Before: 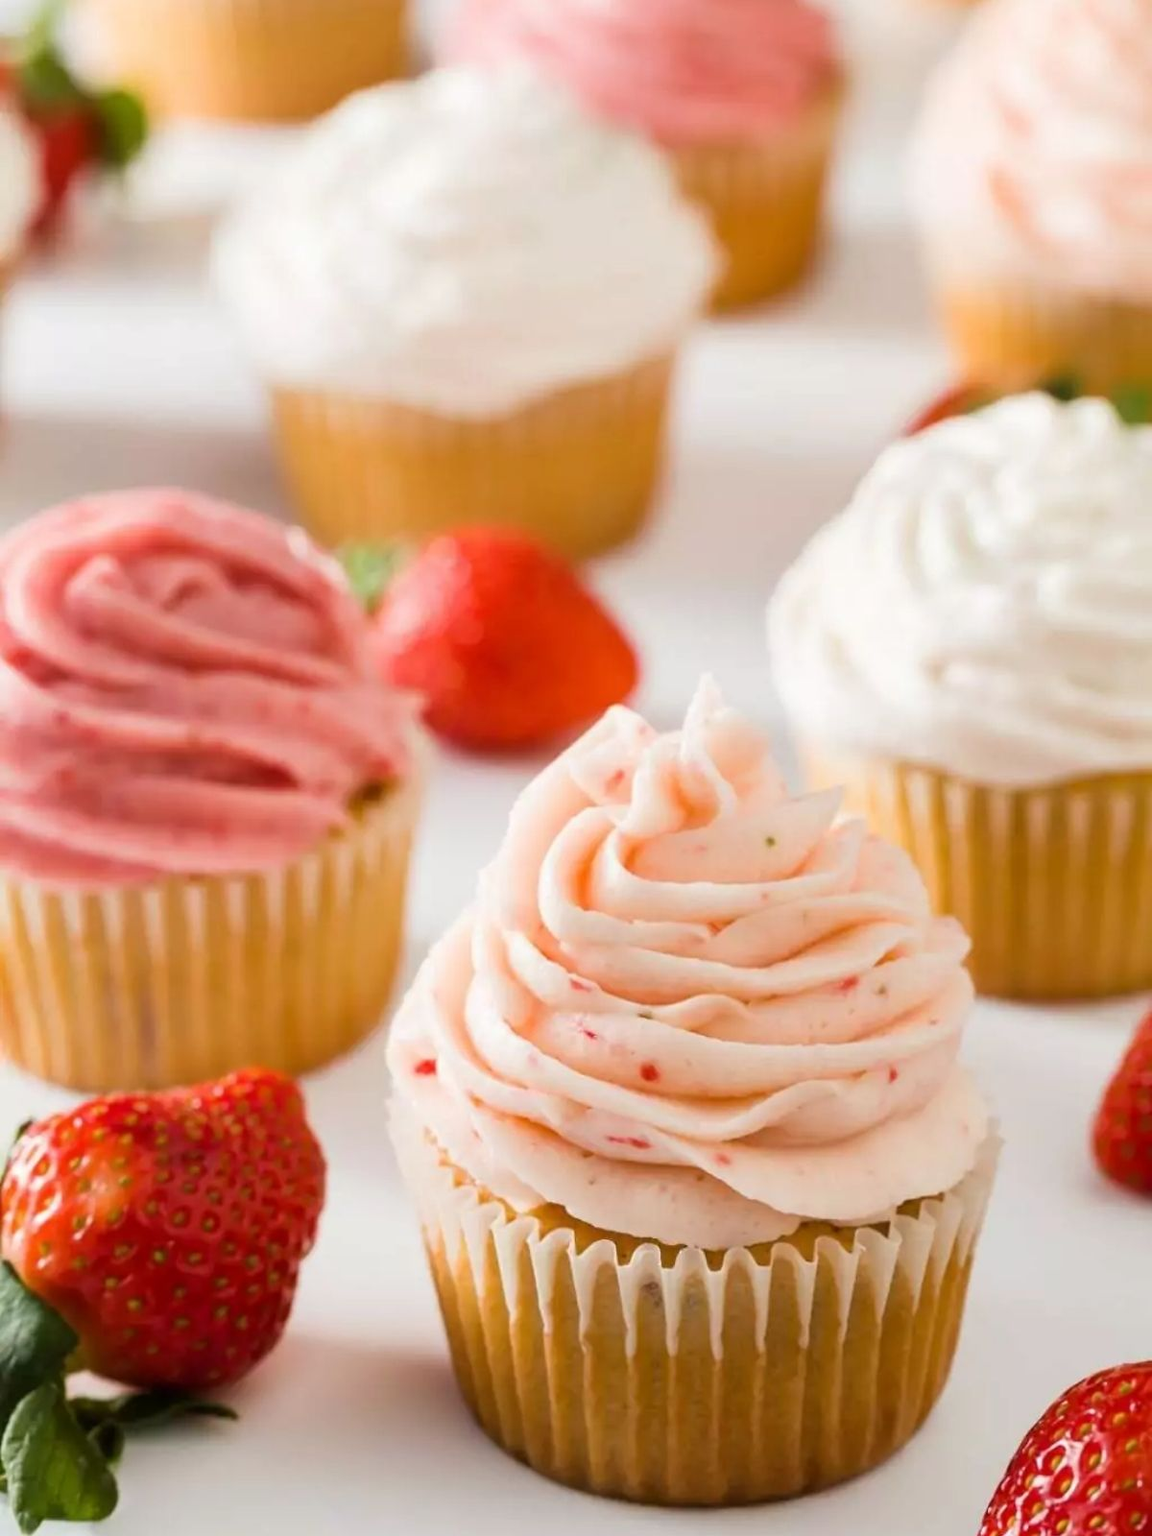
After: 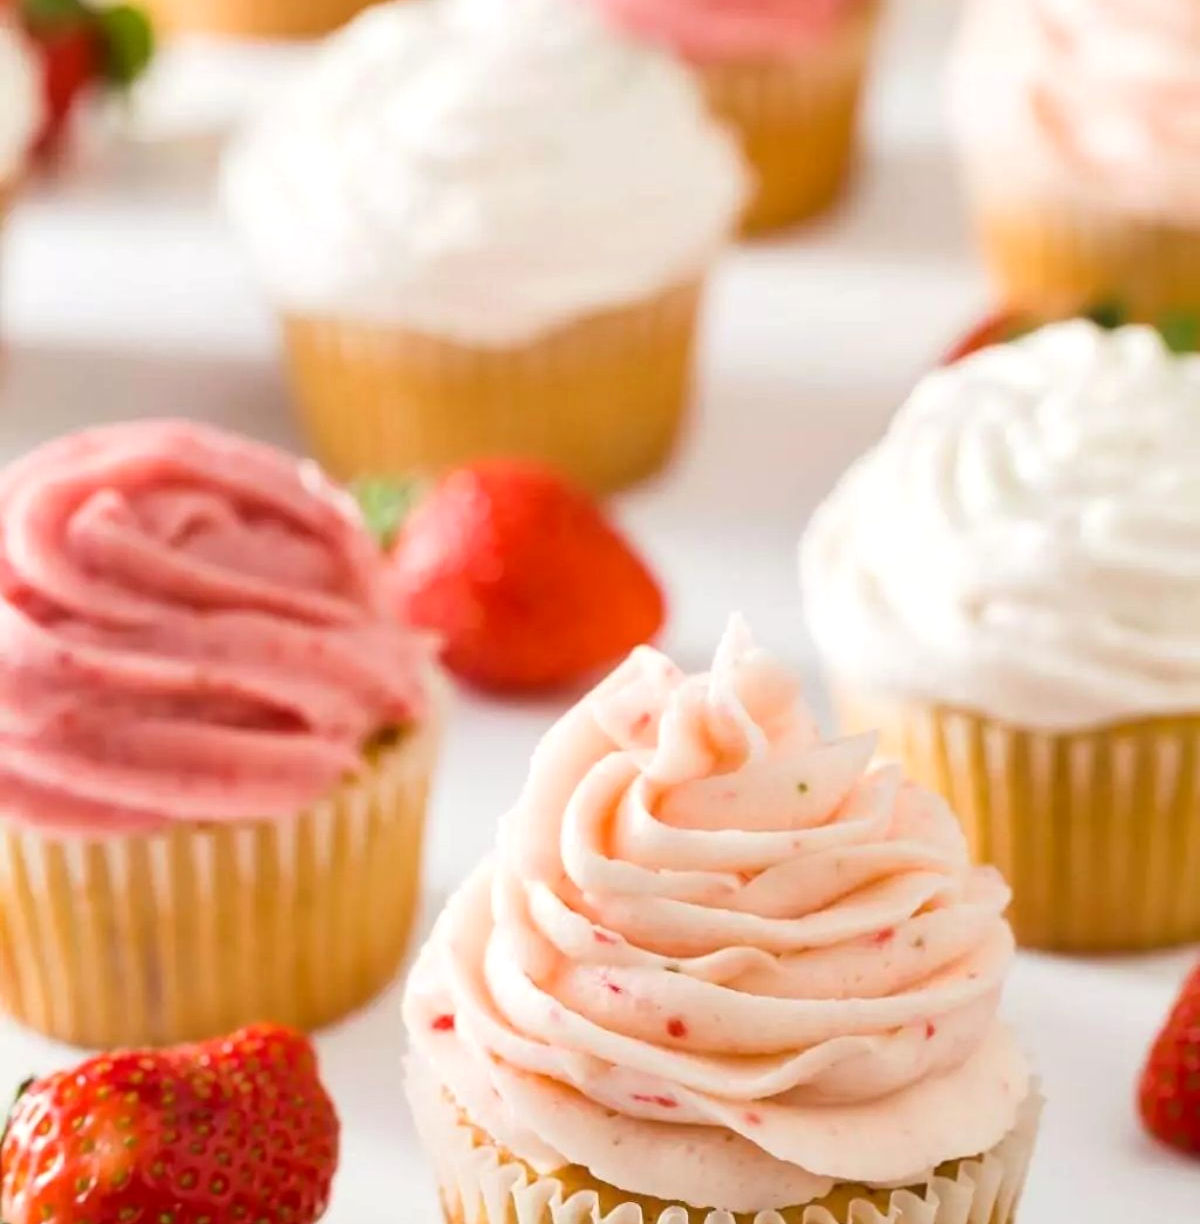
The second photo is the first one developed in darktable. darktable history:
exposure: black level correction 0.001, exposure 0.145 EV, compensate highlight preservation false
crop: top 5.621%, bottom 17.851%
